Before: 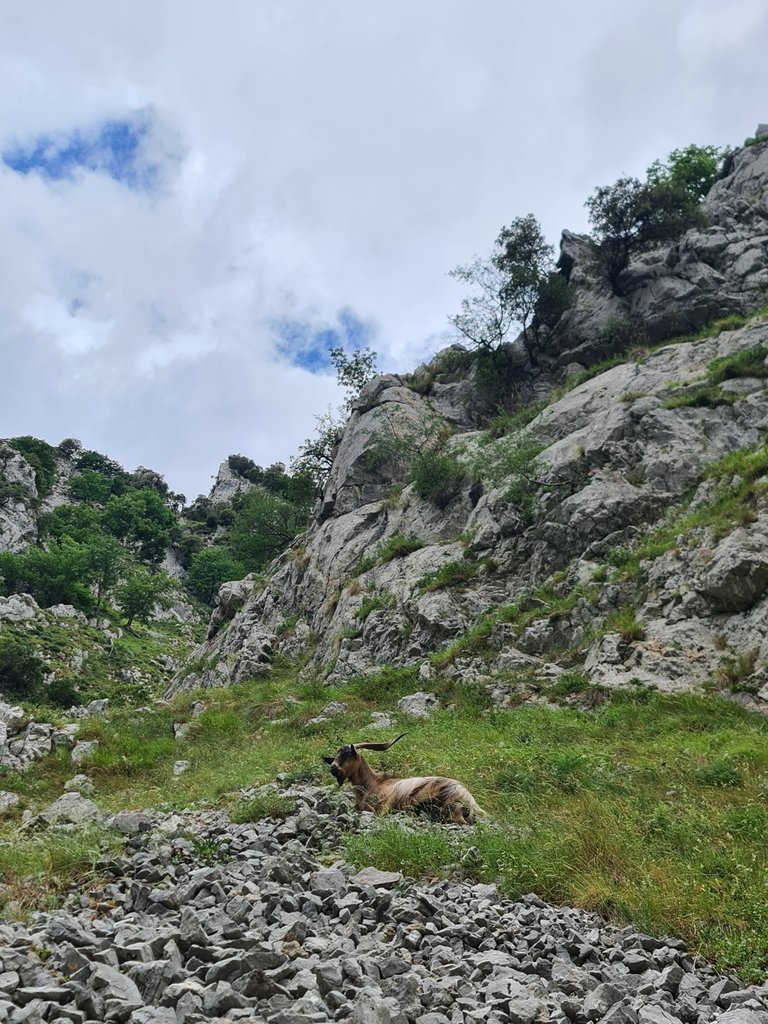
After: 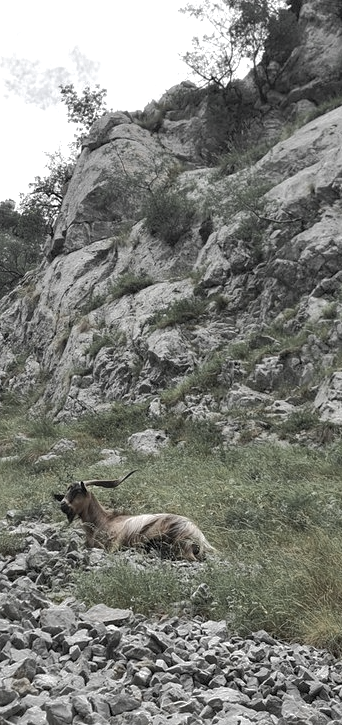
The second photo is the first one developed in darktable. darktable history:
crop: left 35.24%, top 25.747%, right 20.206%, bottom 3.446%
shadows and highlights: on, module defaults
exposure: black level correction 0.001, exposure 0.499 EV, compensate highlight preservation false
color zones: curves: ch0 [(0, 0.613) (0.01, 0.613) (0.245, 0.448) (0.498, 0.529) (0.642, 0.665) (0.879, 0.777) (0.99, 0.613)]; ch1 [(0, 0.035) (0.121, 0.189) (0.259, 0.197) (0.415, 0.061) (0.589, 0.022) (0.732, 0.022) (0.857, 0.026) (0.991, 0.053)]
